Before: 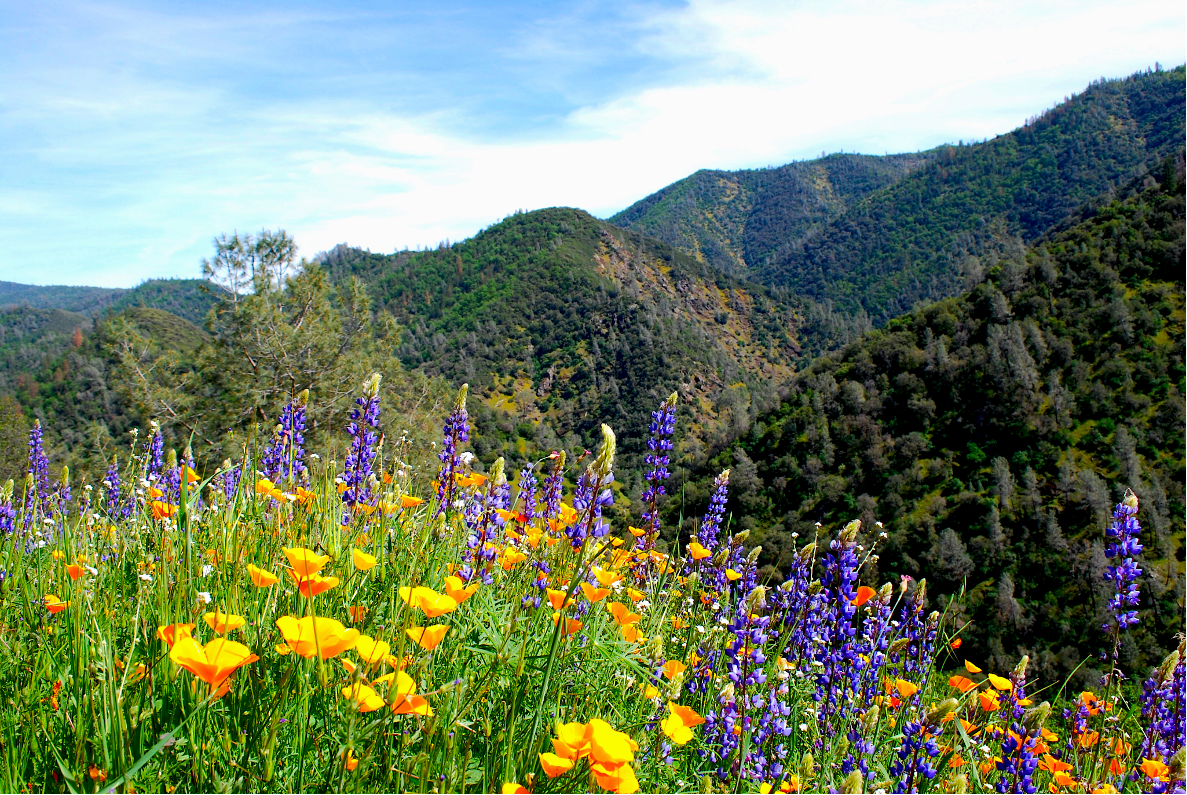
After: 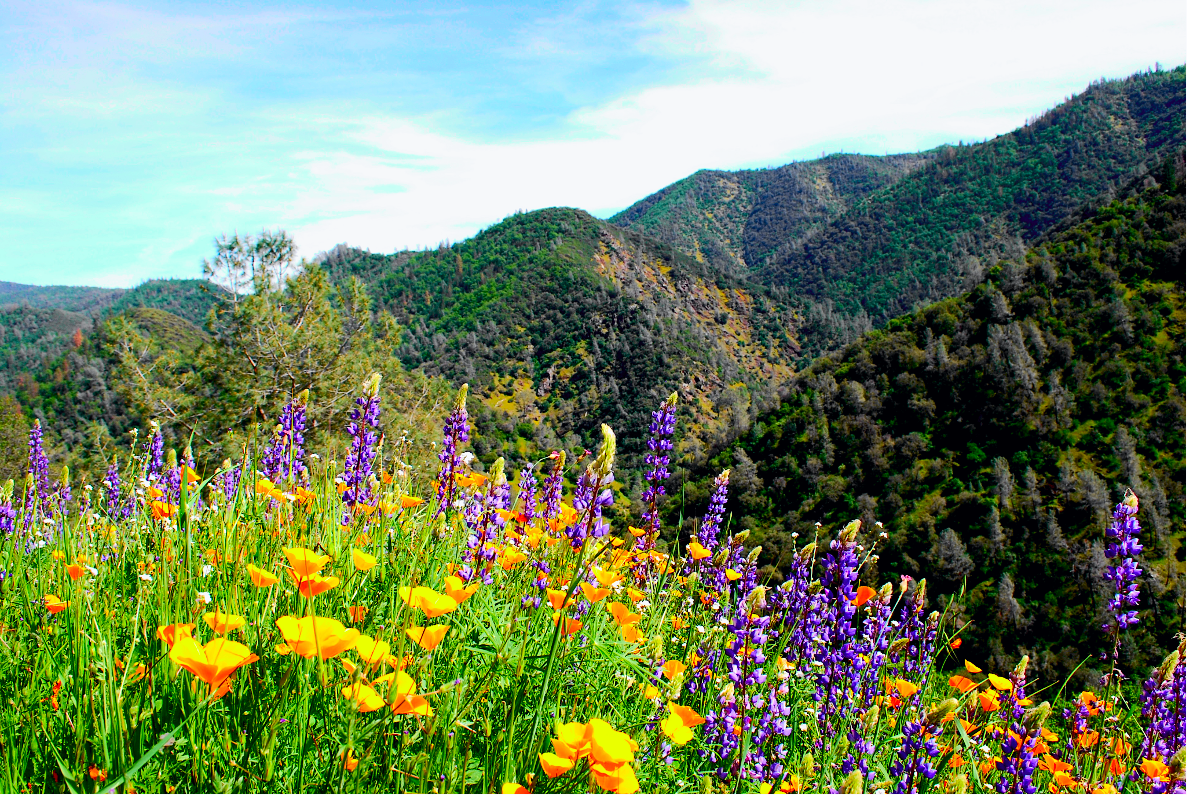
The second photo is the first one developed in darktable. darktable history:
tone curve: curves: ch0 [(0, 0) (0.071, 0.047) (0.266, 0.26) (0.491, 0.552) (0.753, 0.818) (1, 0.983)]; ch1 [(0, 0) (0.346, 0.307) (0.408, 0.369) (0.463, 0.443) (0.482, 0.493) (0.502, 0.5) (0.517, 0.518) (0.546, 0.576) (0.588, 0.643) (0.651, 0.709) (1, 1)]; ch2 [(0, 0) (0.346, 0.34) (0.434, 0.46) (0.485, 0.494) (0.5, 0.494) (0.517, 0.503) (0.535, 0.545) (0.583, 0.624) (0.625, 0.678) (1, 1)], color space Lab, independent channels, preserve colors none
